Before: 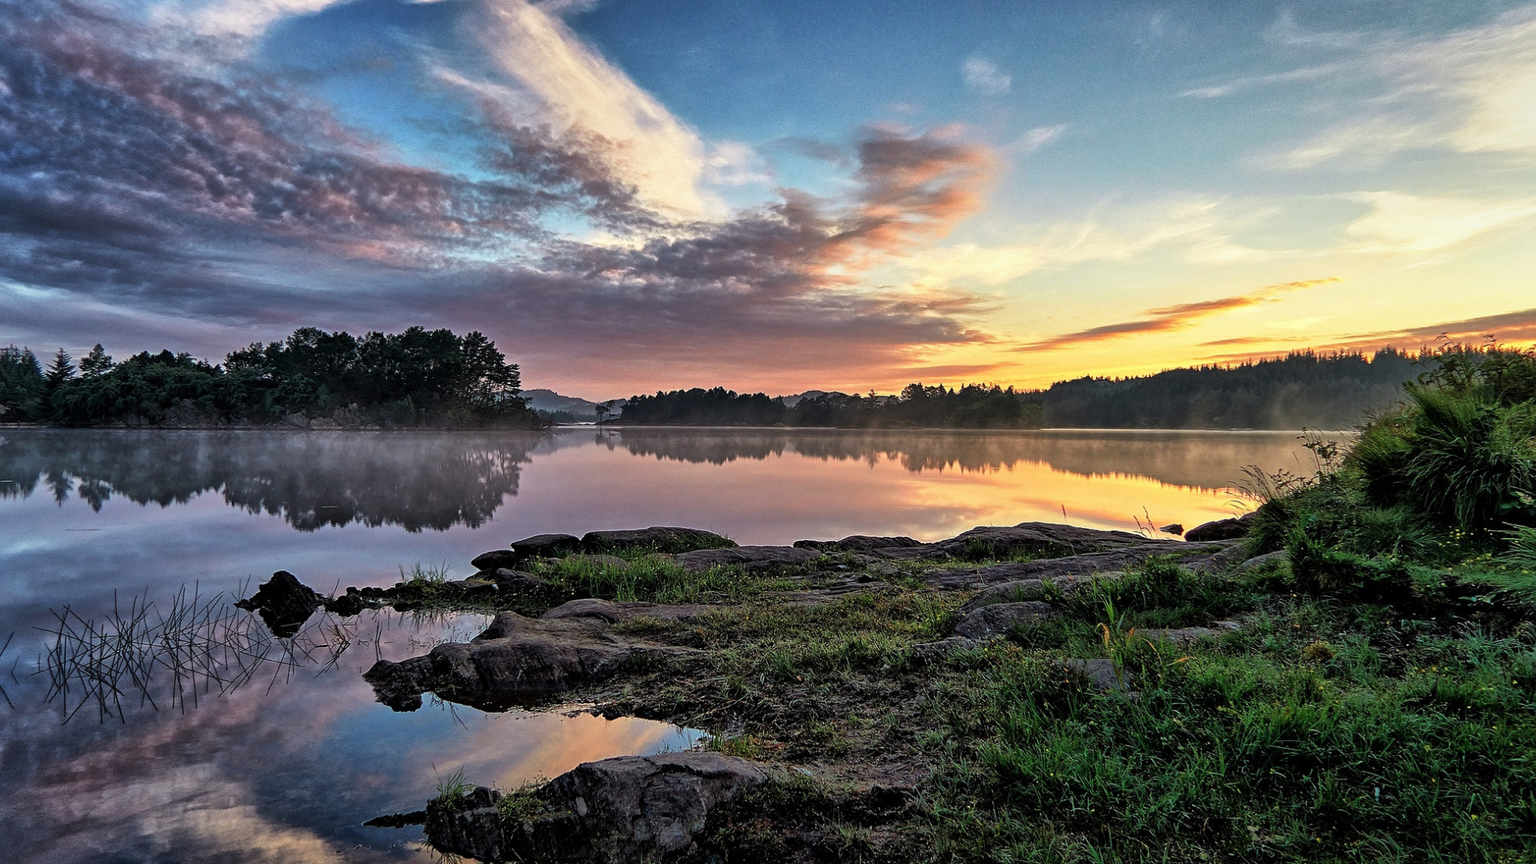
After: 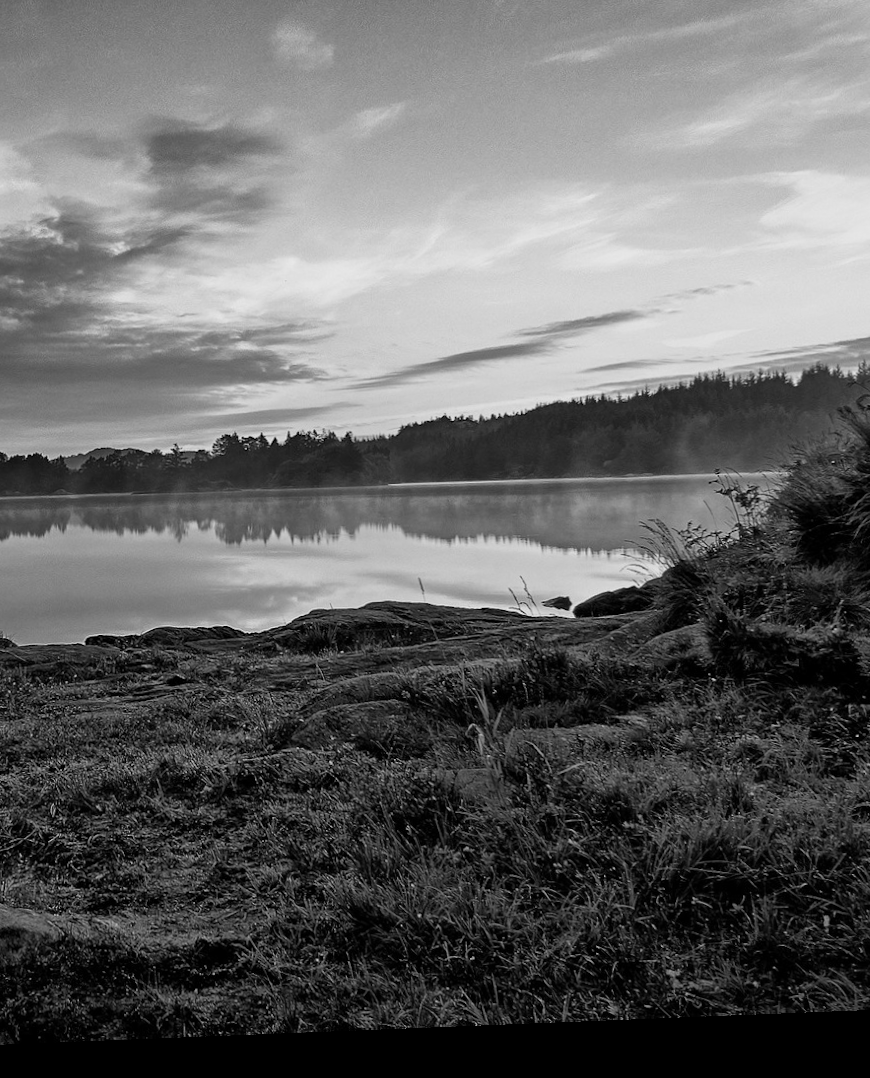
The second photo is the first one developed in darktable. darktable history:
rotate and perspective: rotation -2.29°, automatic cropping off
crop: left 47.628%, top 6.643%, right 7.874%
monochrome: a 14.95, b -89.96
